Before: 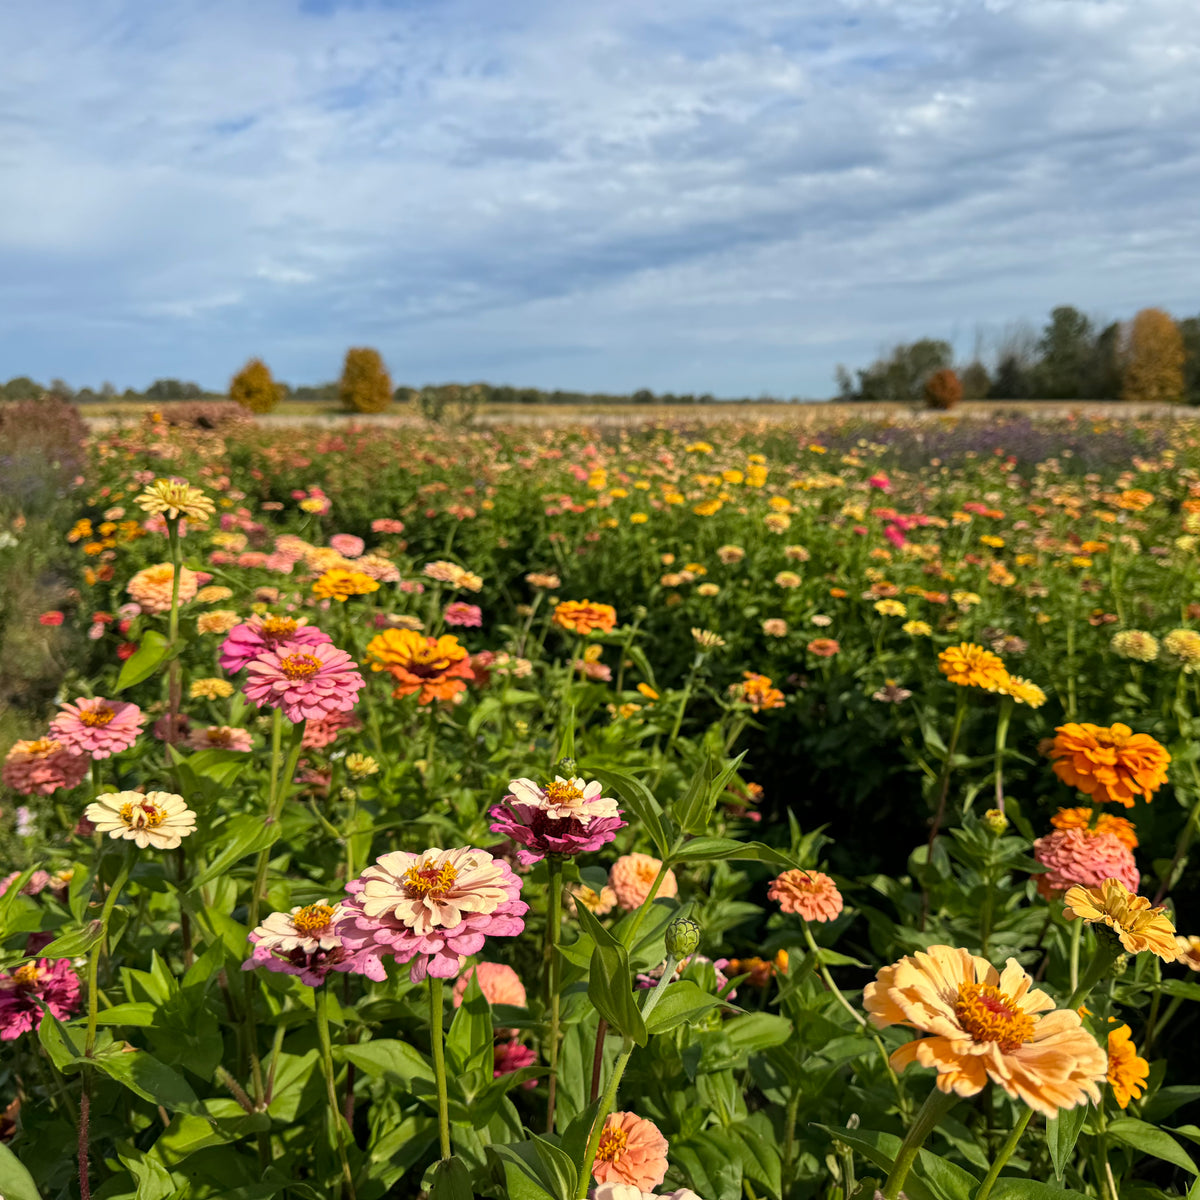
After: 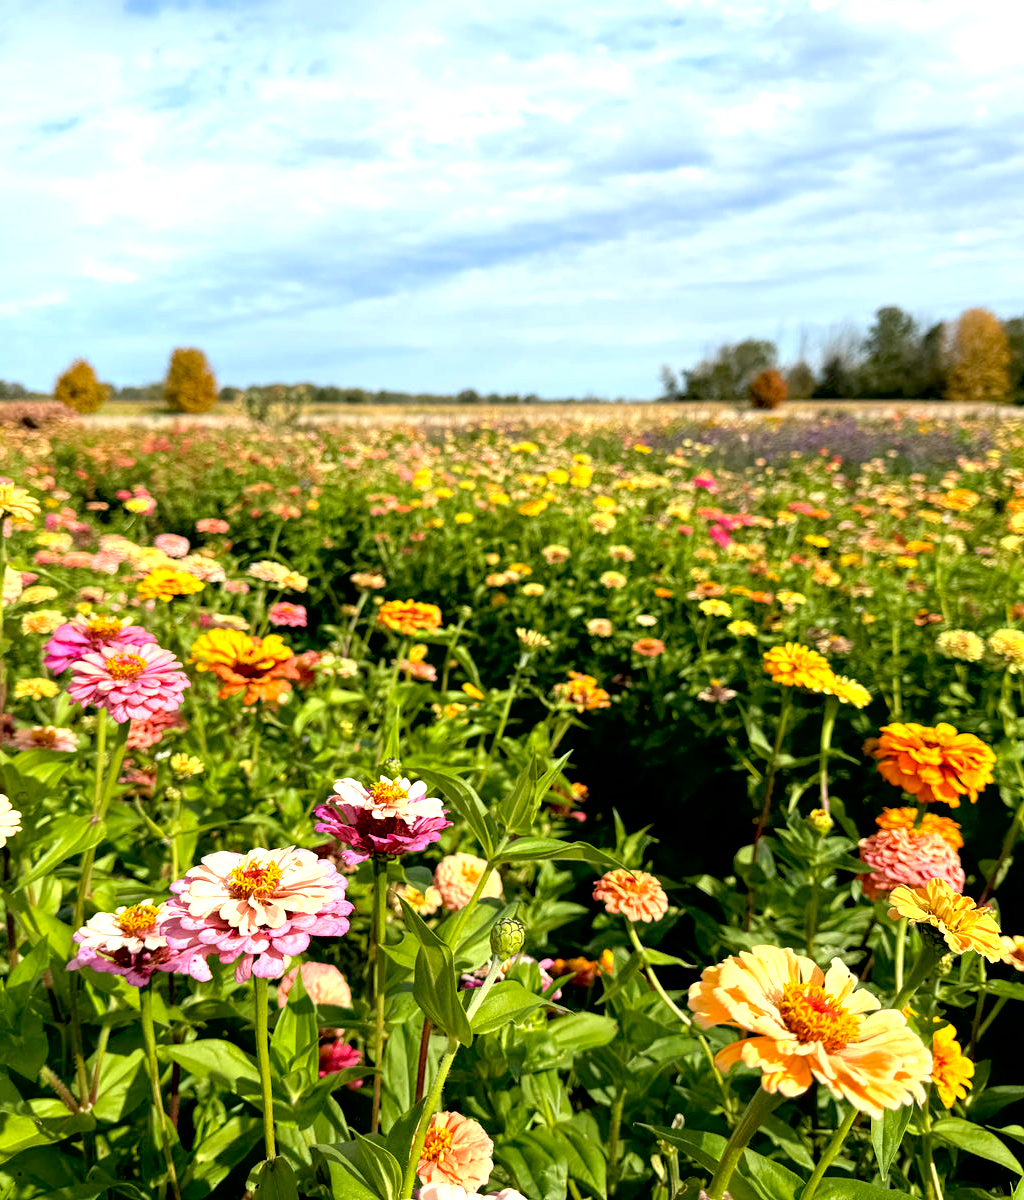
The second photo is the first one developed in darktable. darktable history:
exposure: black level correction 0.01, exposure 1 EV, compensate highlight preservation false
crop and rotate: left 14.584%
